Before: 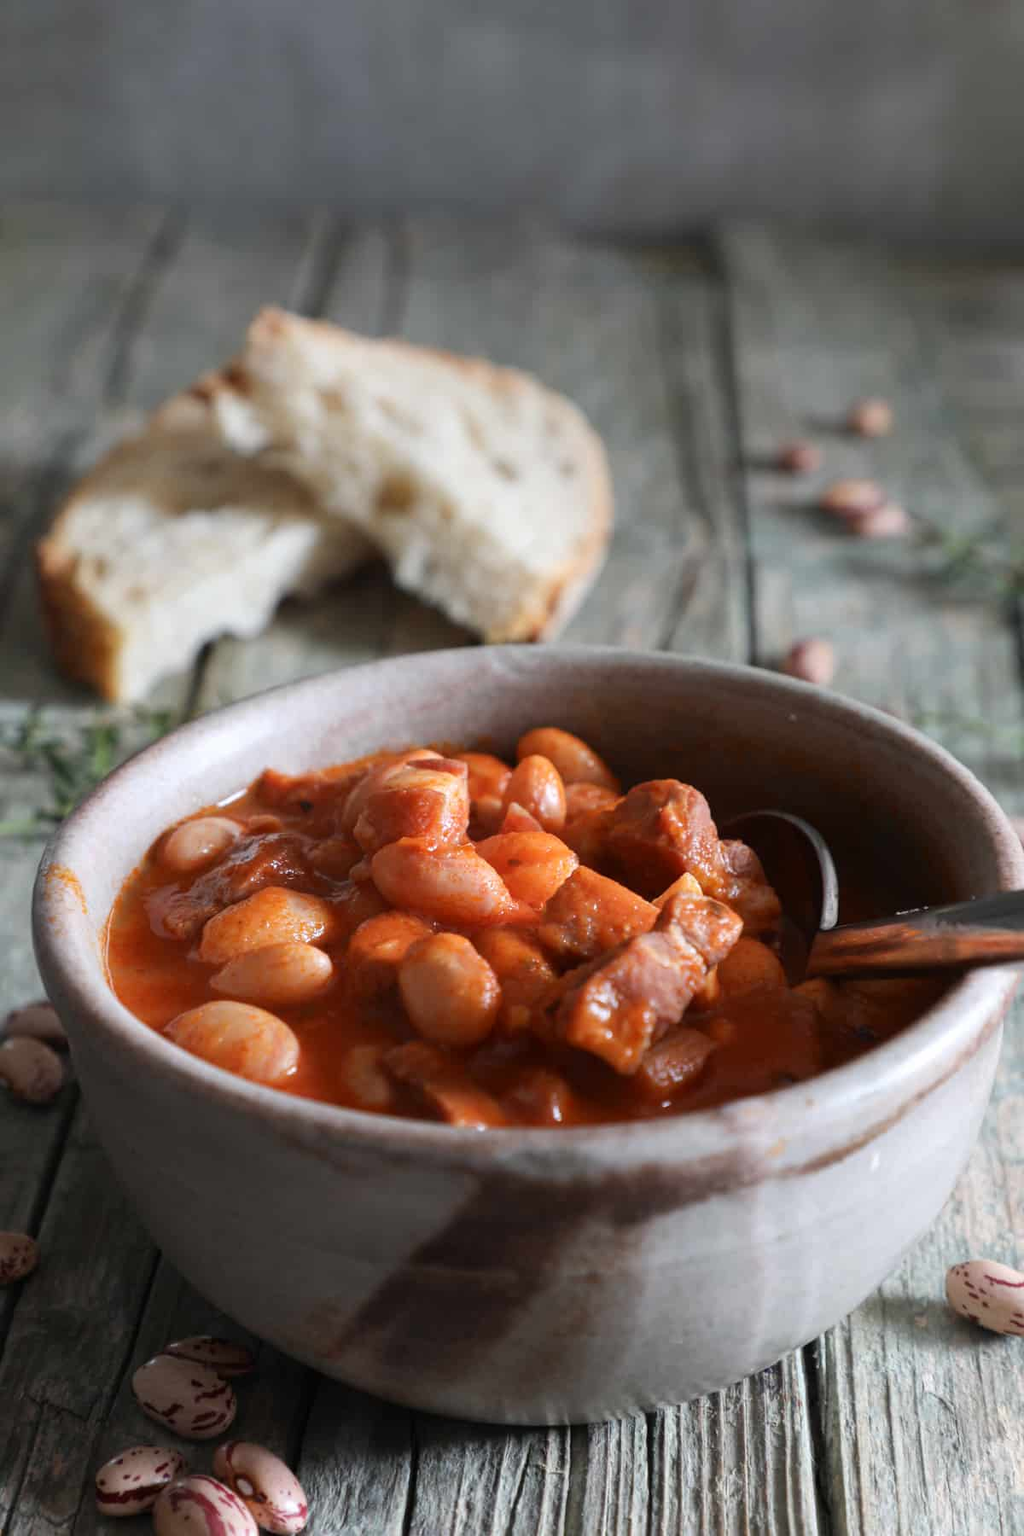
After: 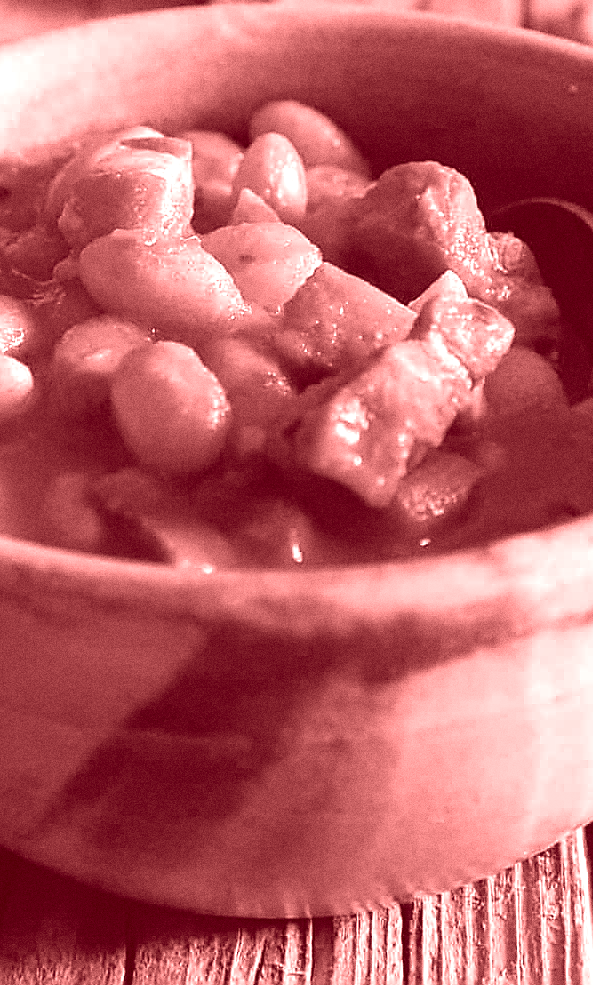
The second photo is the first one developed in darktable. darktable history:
exposure: exposure 0.2 EV, compensate highlight preservation false
crop: left 29.672%, top 41.786%, right 20.851%, bottom 3.487%
colorize: saturation 60%, source mix 100%
color balance: contrast 8.5%, output saturation 105%
sharpen: radius 1.4, amount 1.25, threshold 0.7
contrast brightness saturation: saturation 0.18
grain: coarseness 8.68 ISO, strength 31.94%
tone equalizer: on, module defaults
